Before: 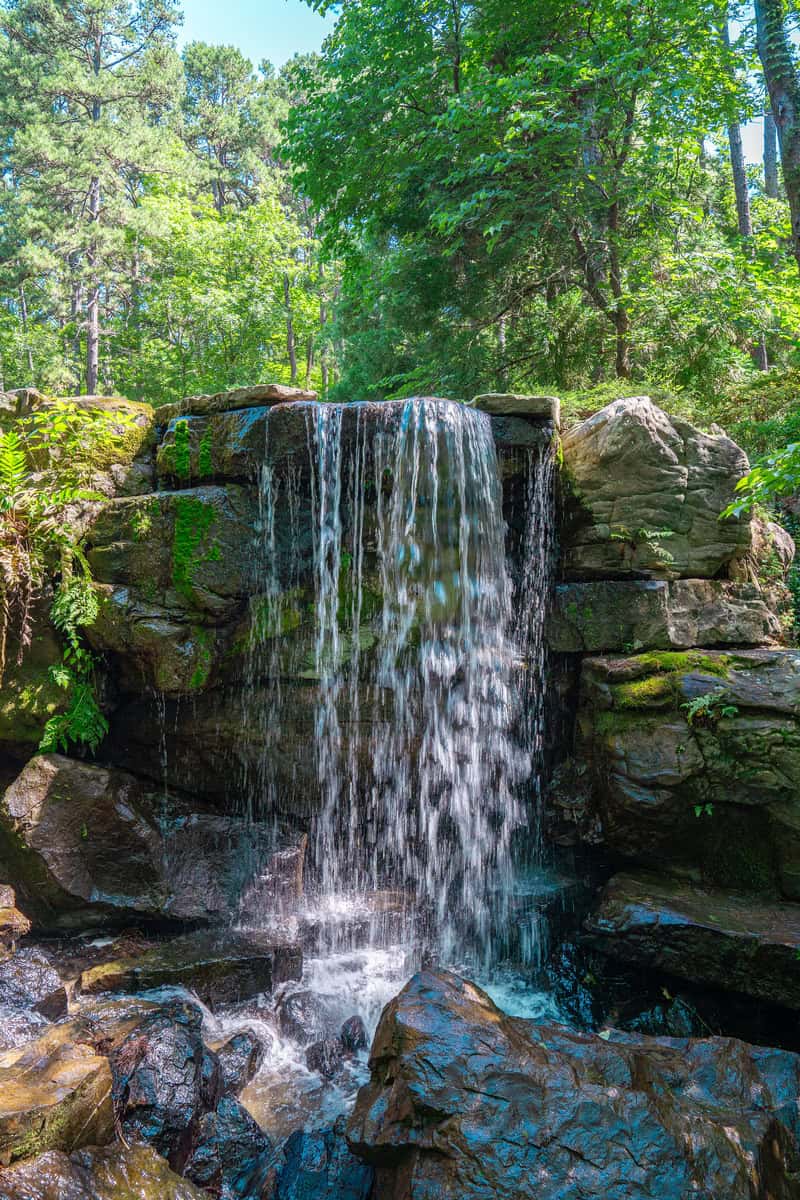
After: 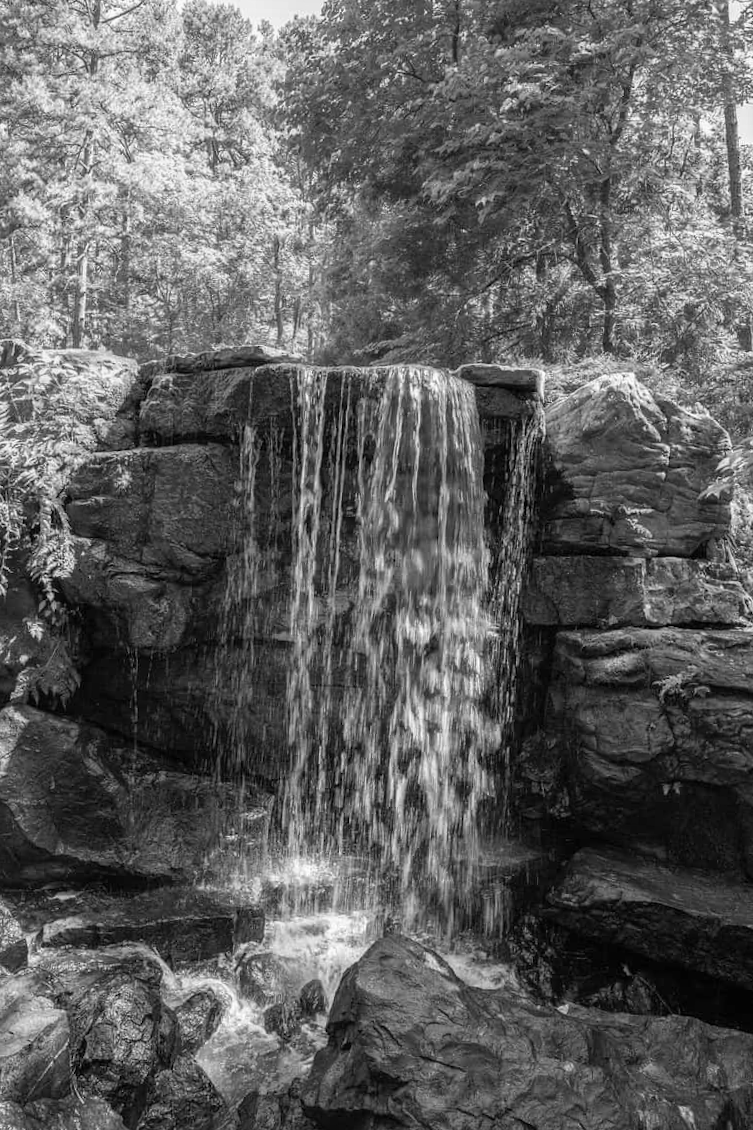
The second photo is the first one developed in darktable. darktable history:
crop and rotate: angle -2.38°
contrast brightness saturation: saturation 0.13
monochrome: on, module defaults
